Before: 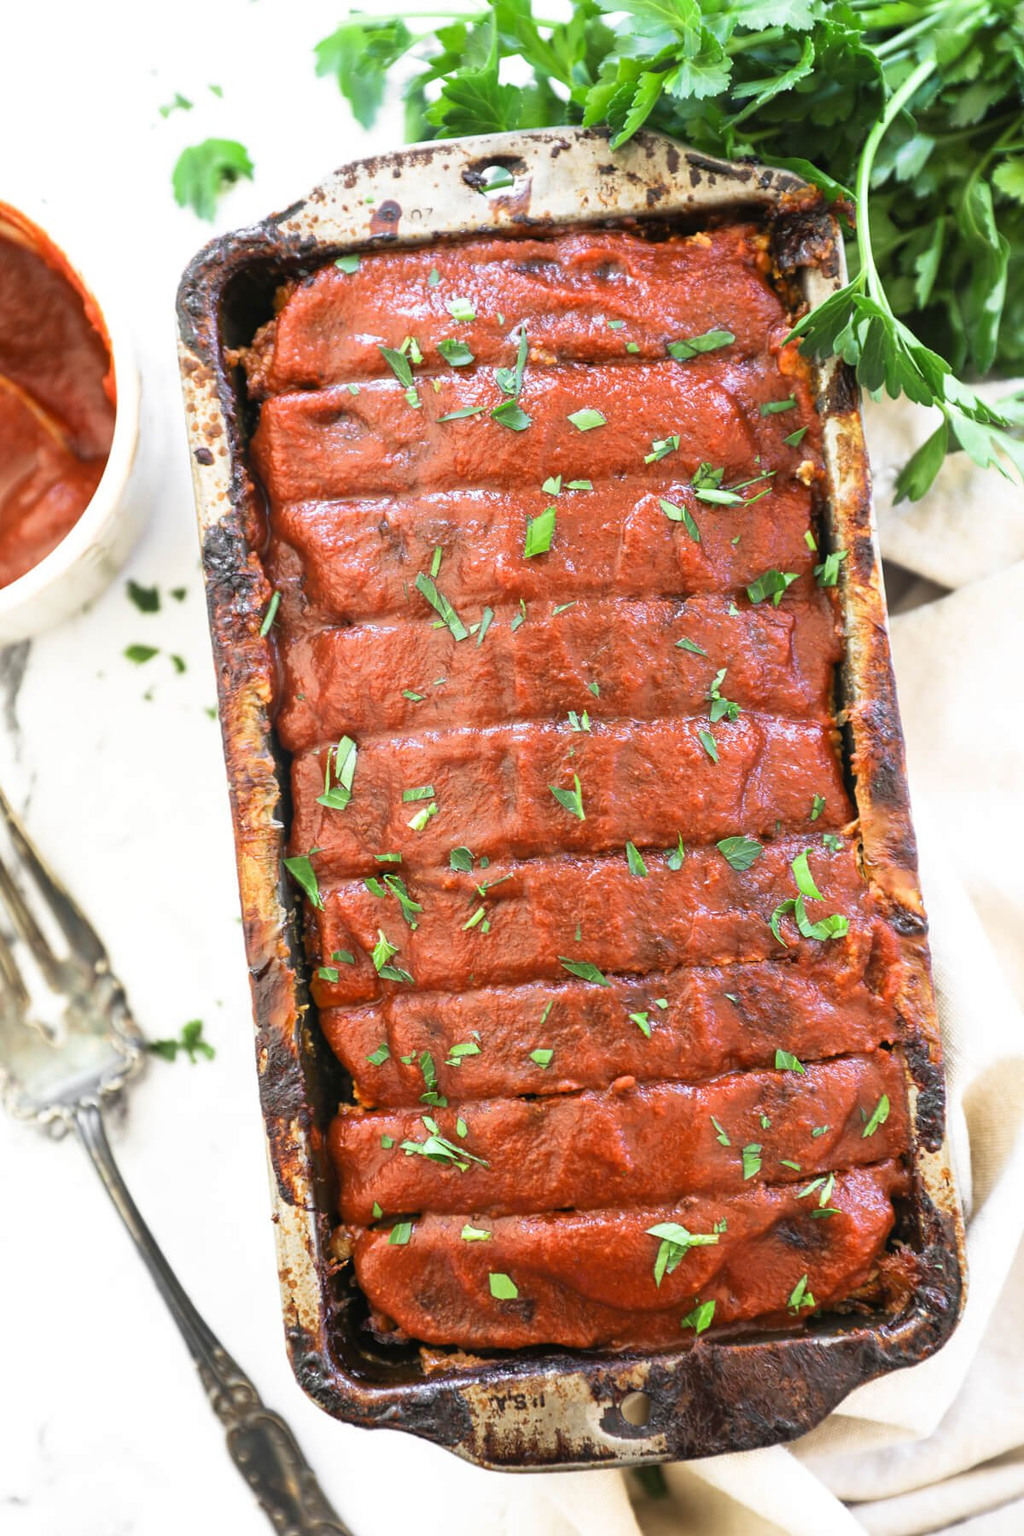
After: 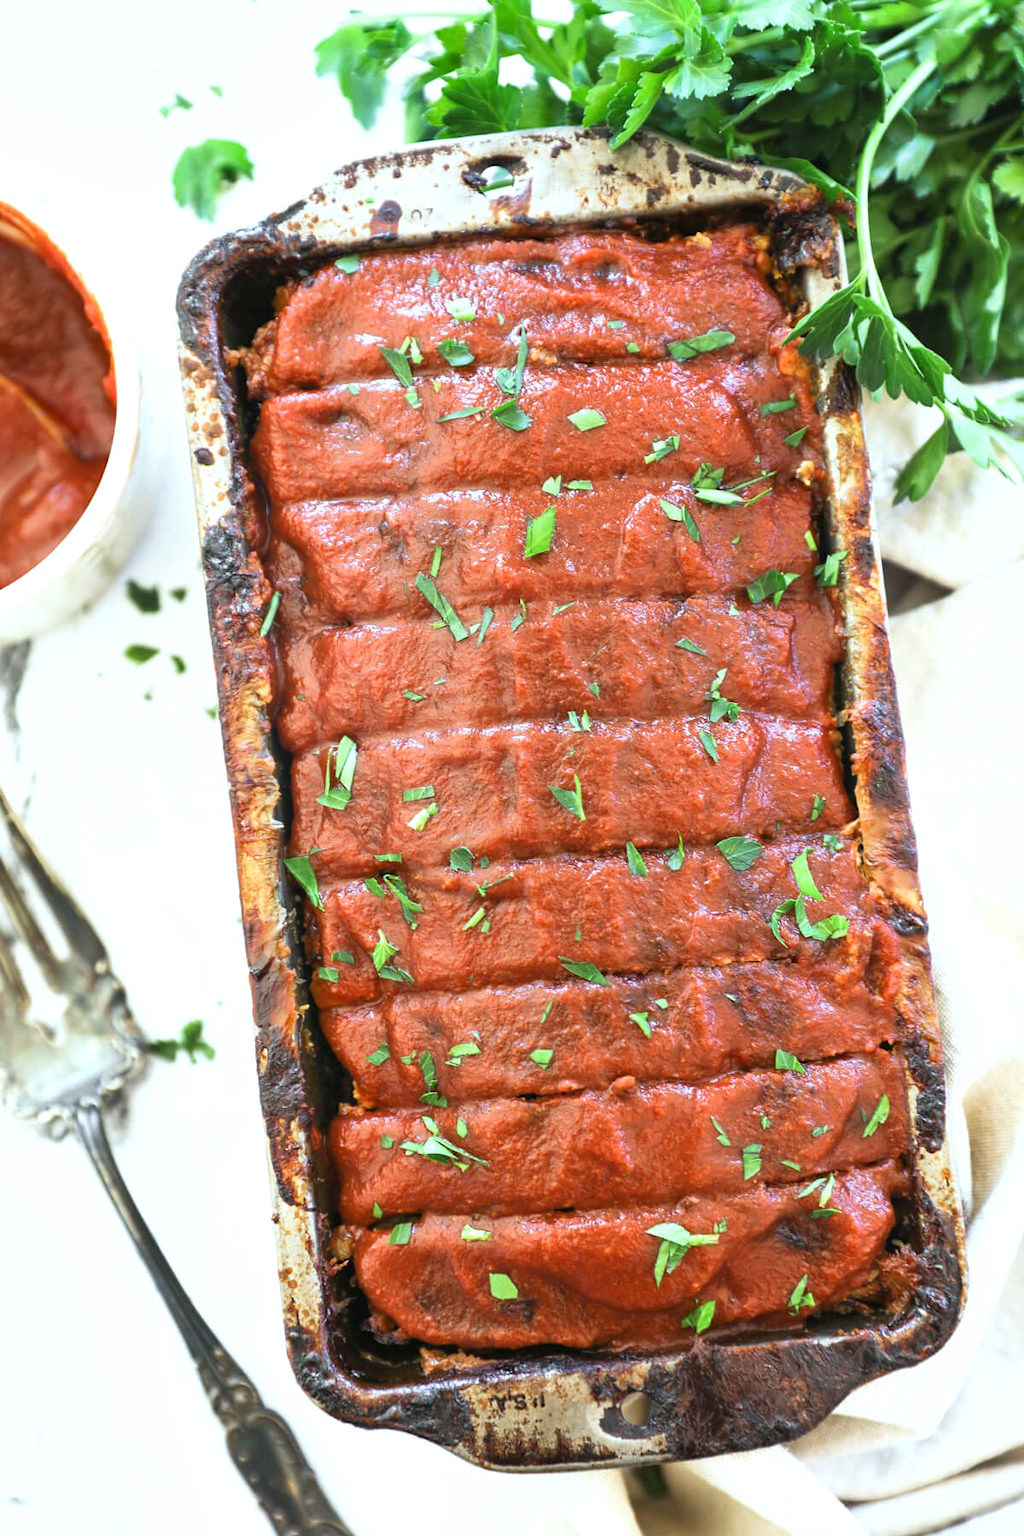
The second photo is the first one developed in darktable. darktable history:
color calibration: illuminant Planckian (black body), adaptation linear Bradford (ICC v4), x 0.361, y 0.366, temperature 4509.67 K
exposure: exposure 0.202 EV, compensate exposure bias true, compensate highlight preservation false
shadows and highlights: shadows 36.84, highlights -27.48, soften with gaussian
